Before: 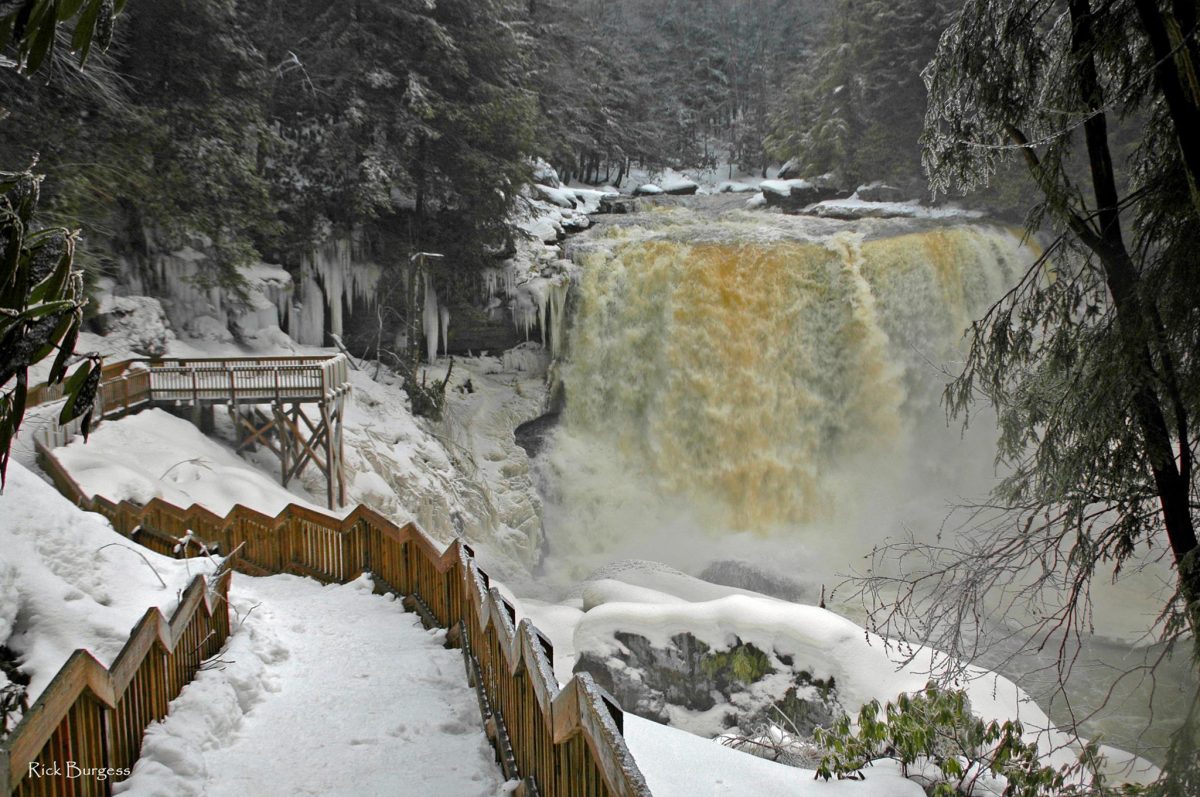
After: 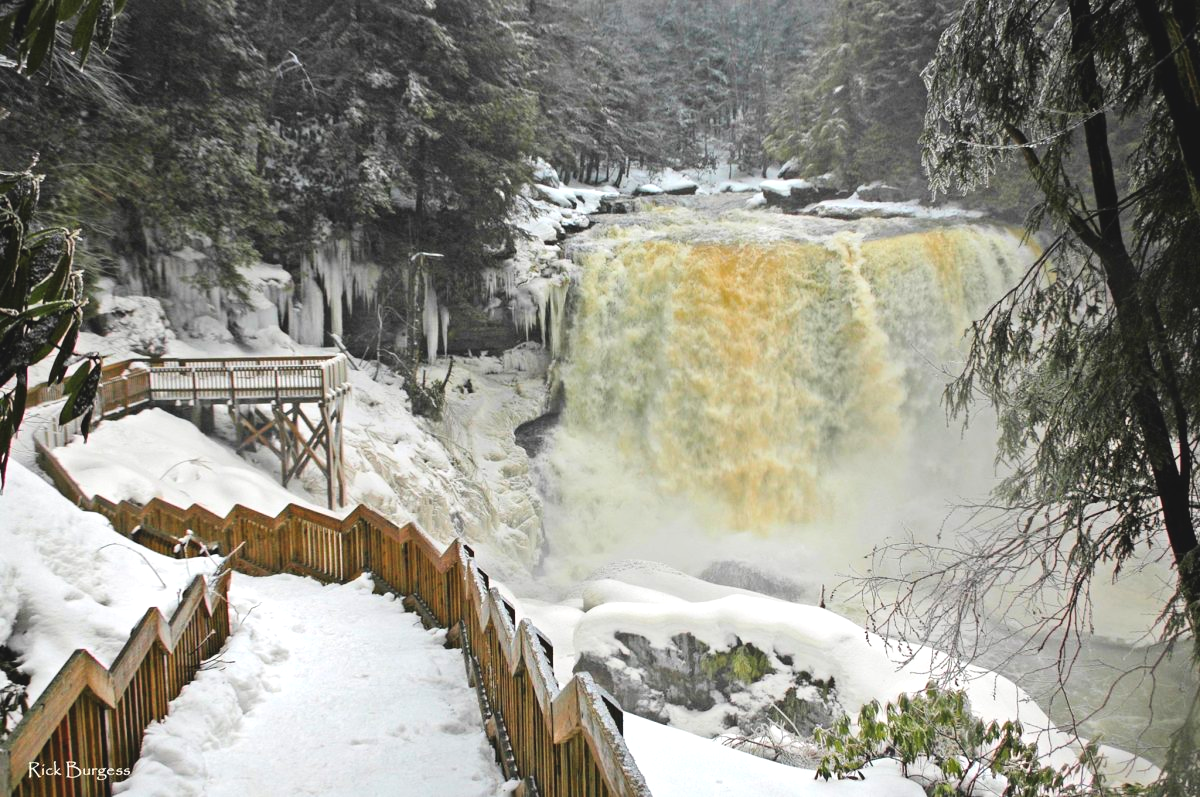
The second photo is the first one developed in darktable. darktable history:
tone curve: curves: ch0 [(0, 0.025) (0.15, 0.143) (0.452, 0.486) (0.751, 0.788) (1, 0.961)]; ch1 [(0, 0) (0.43, 0.408) (0.476, 0.469) (0.497, 0.507) (0.546, 0.571) (0.566, 0.607) (0.62, 0.657) (1, 1)]; ch2 [(0, 0) (0.386, 0.397) (0.505, 0.498) (0.547, 0.546) (0.579, 0.58) (1, 1)], color space Lab, linked channels, preserve colors none
exposure: black level correction -0.005, exposure 0.616 EV, compensate exposure bias true, compensate highlight preservation false
